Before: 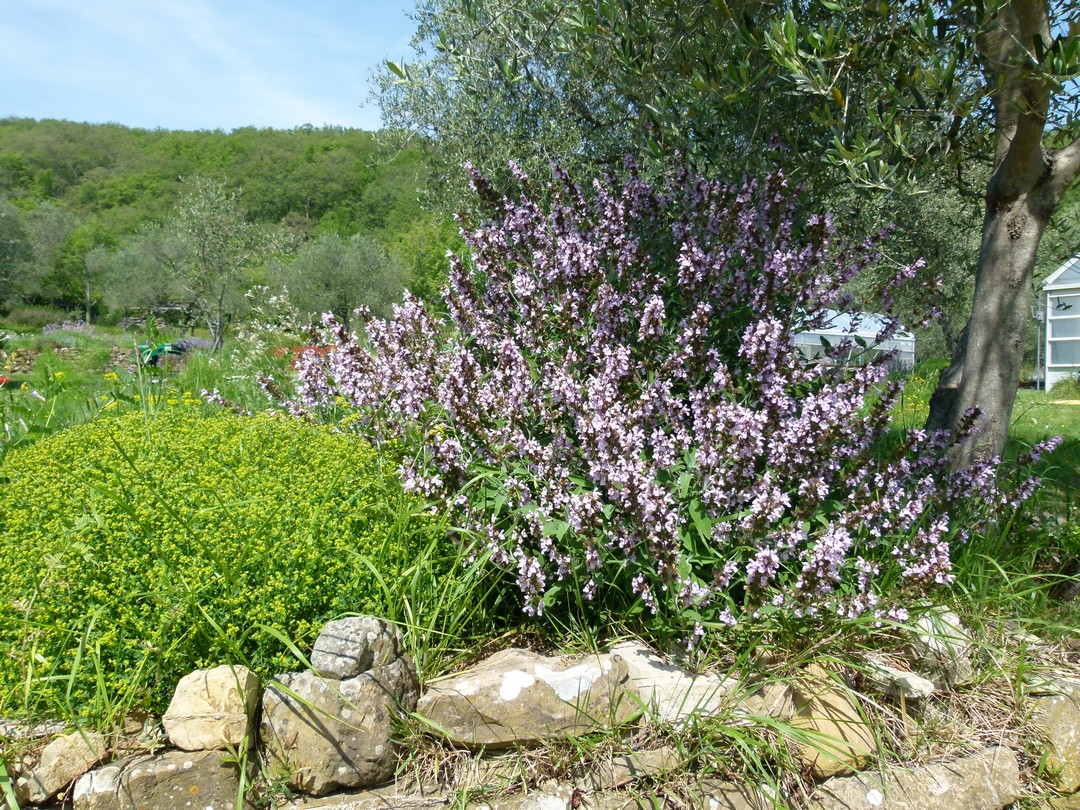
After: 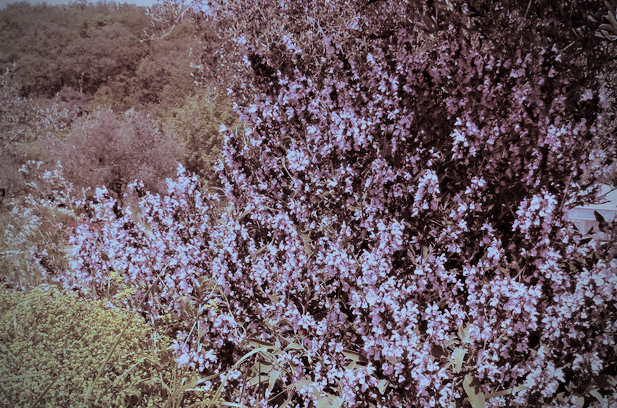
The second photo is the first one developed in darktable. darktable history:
crop: left 20.932%, top 15.471%, right 21.848%, bottom 34.081%
exposure: compensate highlight preservation false
contrast brightness saturation: contrast 0.1, saturation -0.36
filmic rgb: black relative exposure -7.65 EV, white relative exposure 4.56 EV, hardness 3.61, contrast 1.05
white balance: red 0.766, blue 1.537
vignetting: fall-off start 75%, brightness -0.692, width/height ratio 1.084
split-toning: shadows › saturation 0.3, highlights › hue 180°, highlights › saturation 0.3, compress 0%
haze removal: strength 0.12, distance 0.25, compatibility mode true, adaptive false
